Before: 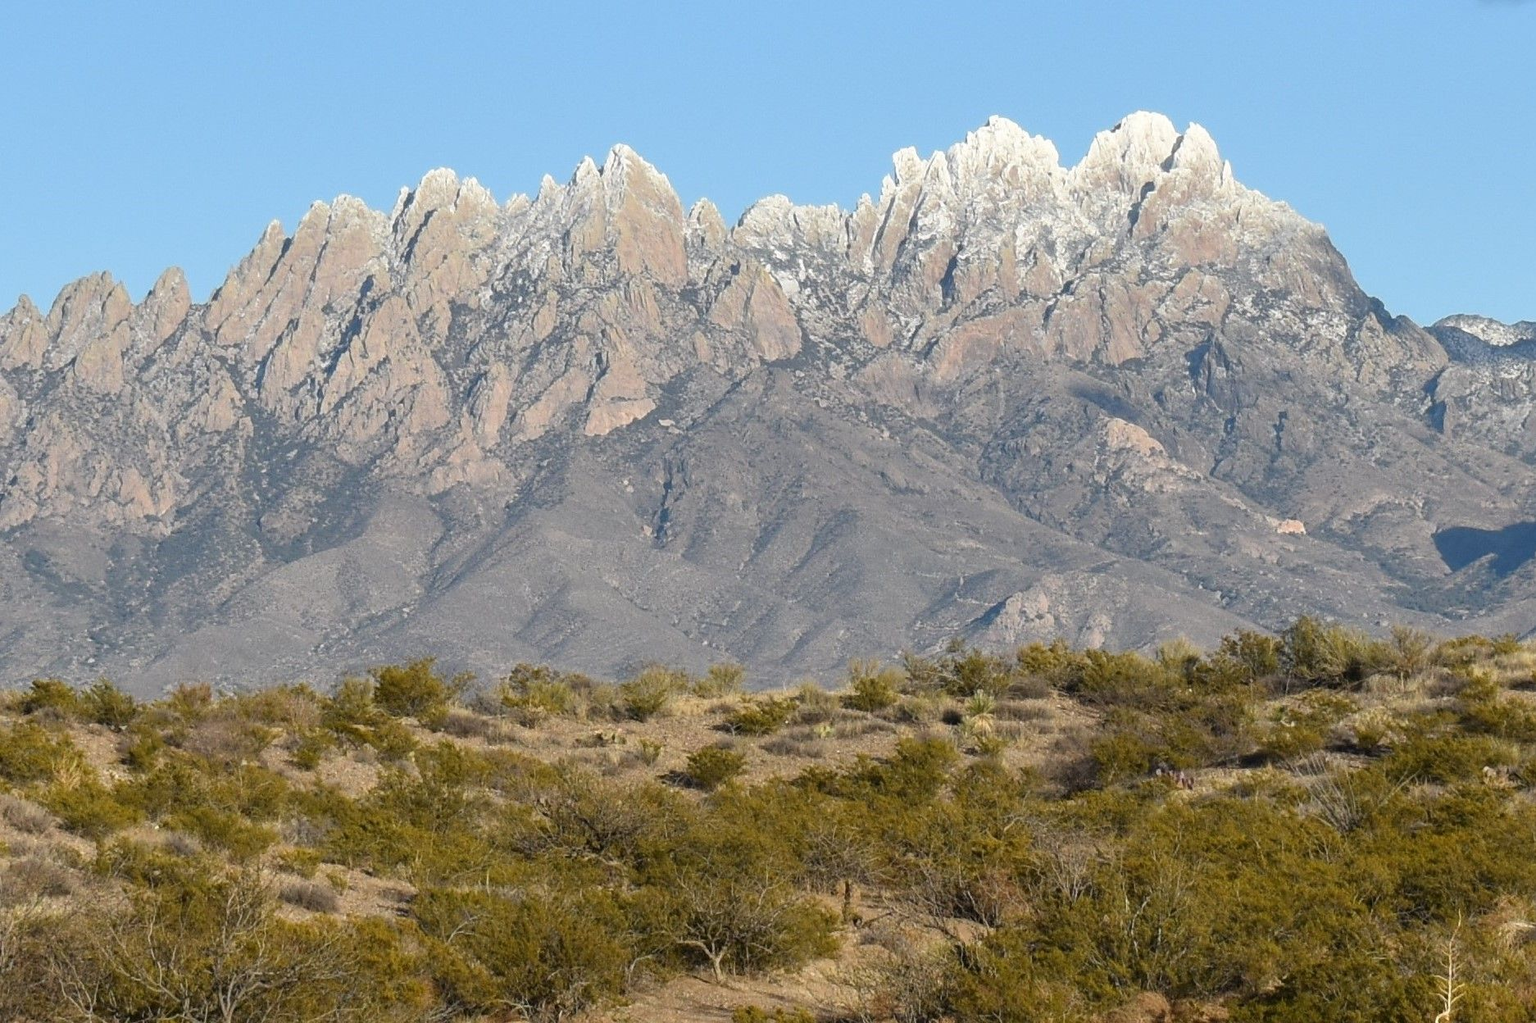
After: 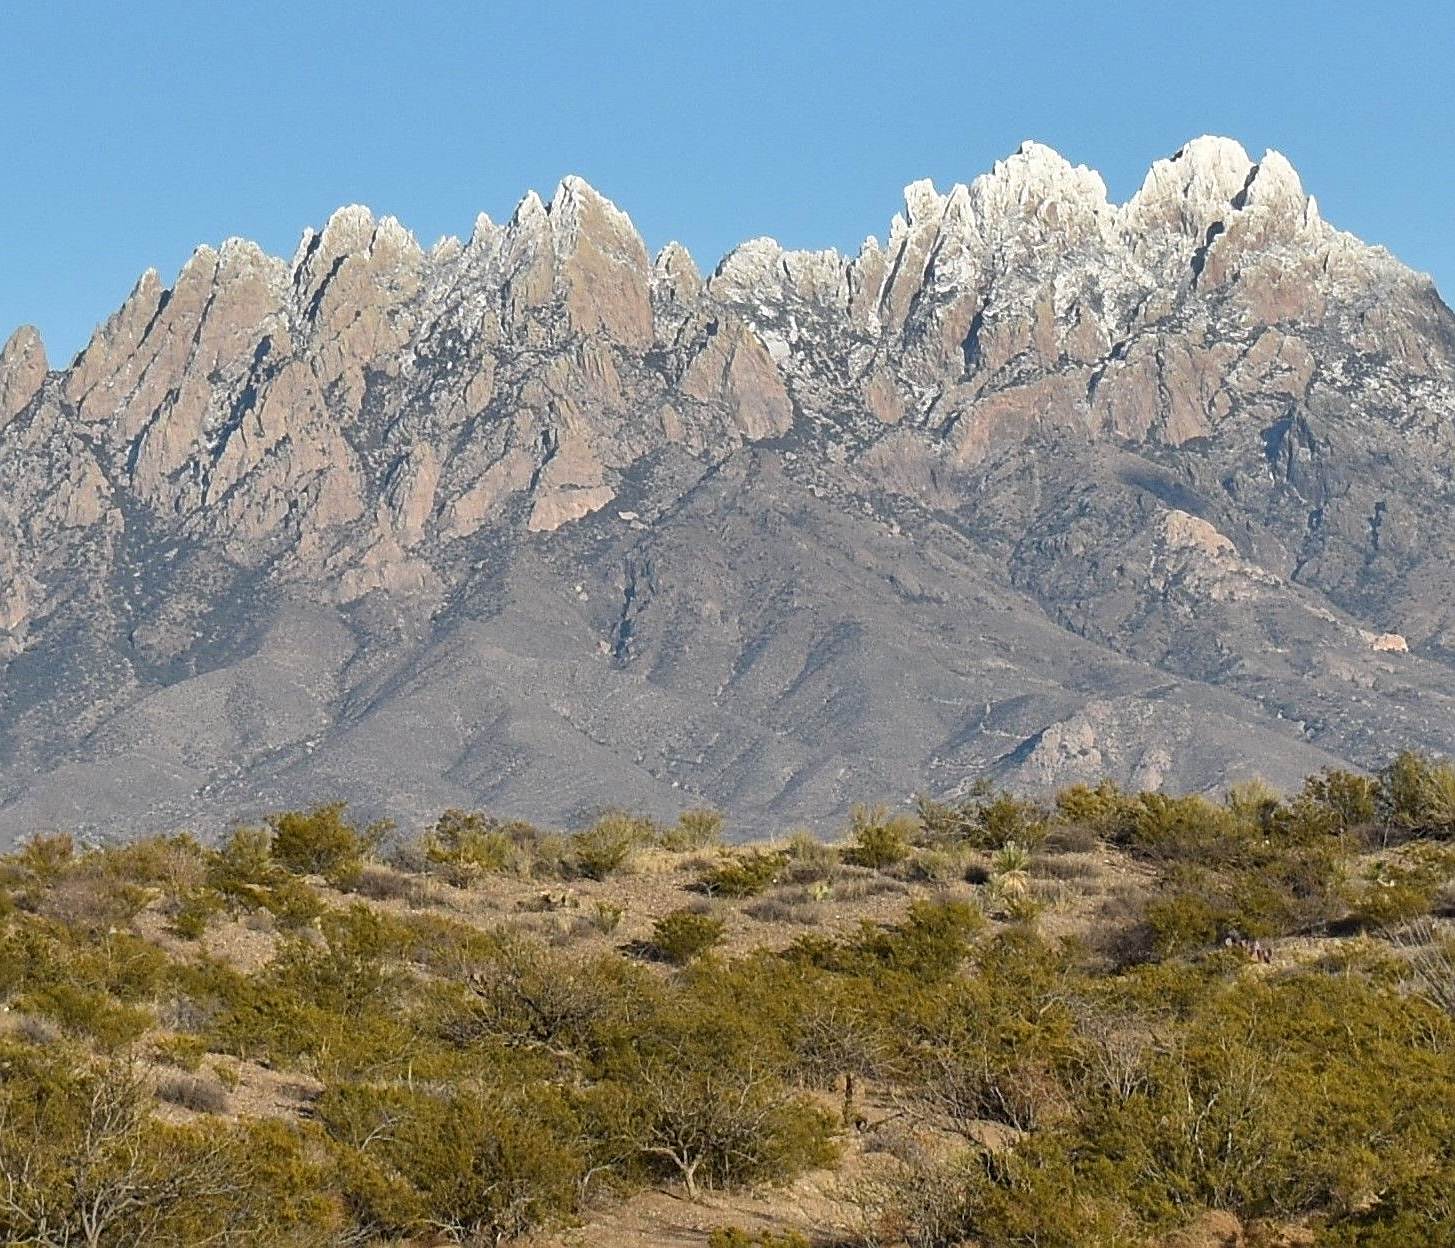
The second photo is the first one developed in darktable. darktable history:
sharpen: on, module defaults
shadows and highlights: soften with gaussian
crop: left 9.874%, right 12.479%
